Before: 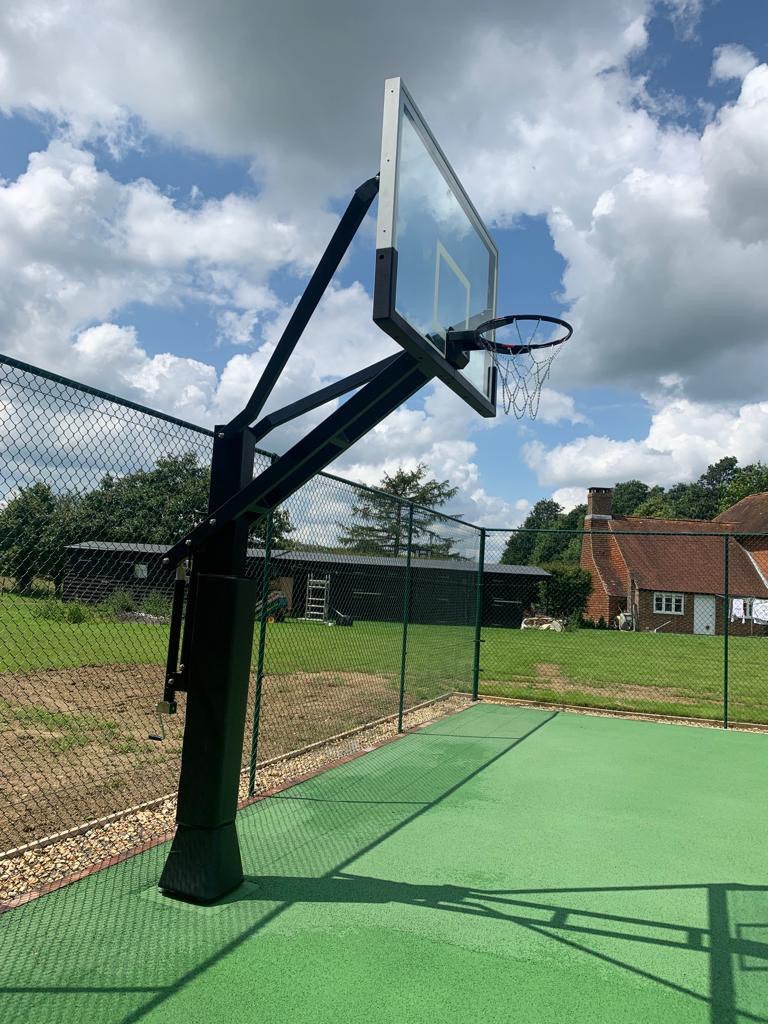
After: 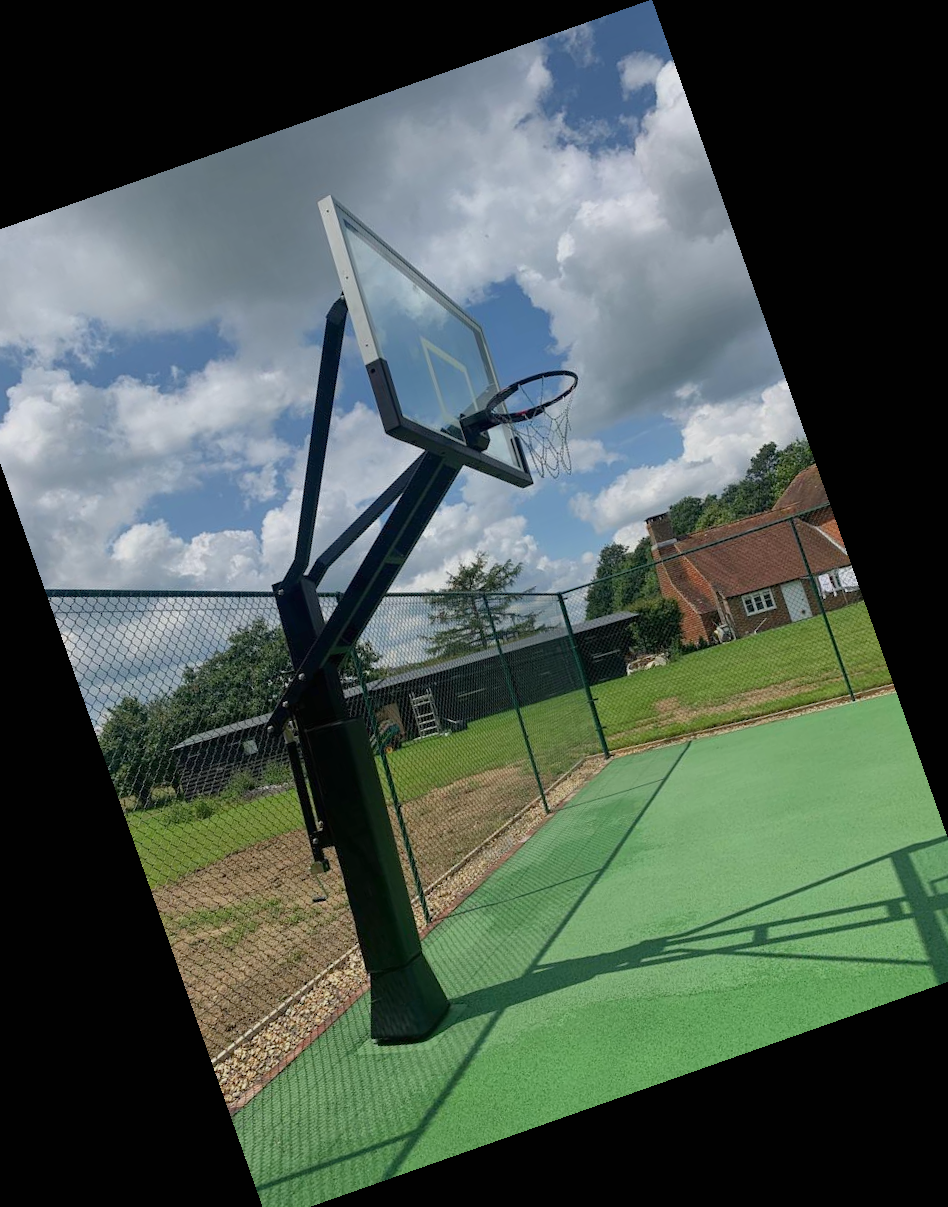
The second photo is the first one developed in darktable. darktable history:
exposure: black level correction 0, compensate exposure bias true, compensate highlight preservation false
crop and rotate: angle 19.43°, left 6.812%, right 4.125%, bottom 1.087%
tone equalizer: -8 EV 0.25 EV, -7 EV 0.417 EV, -6 EV 0.417 EV, -5 EV 0.25 EV, -3 EV -0.25 EV, -2 EV -0.417 EV, -1 EV -0.417 EV, +0 EV -0.25 EV, edges refinement/feathering 500, mask exposure compensation -1.57 EV, preserve details guided filter
white balance: emerald 1
